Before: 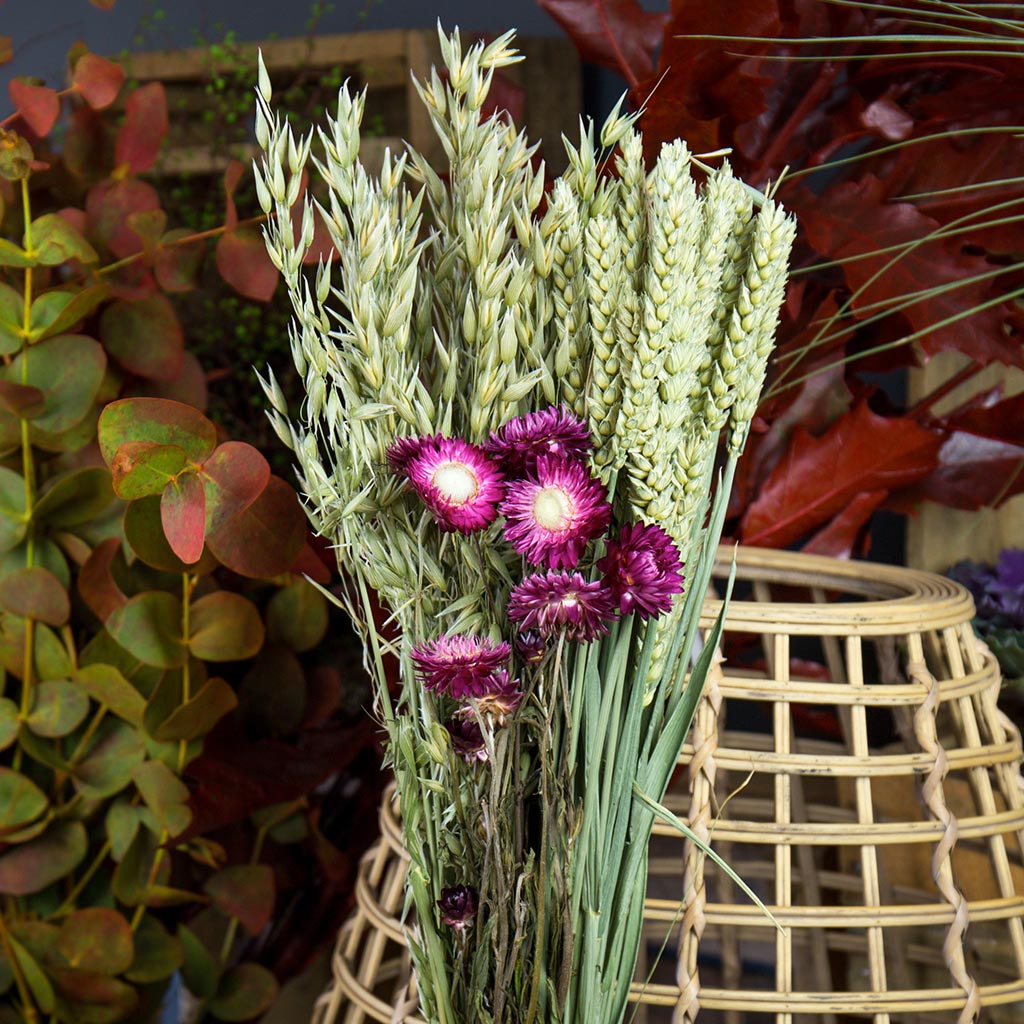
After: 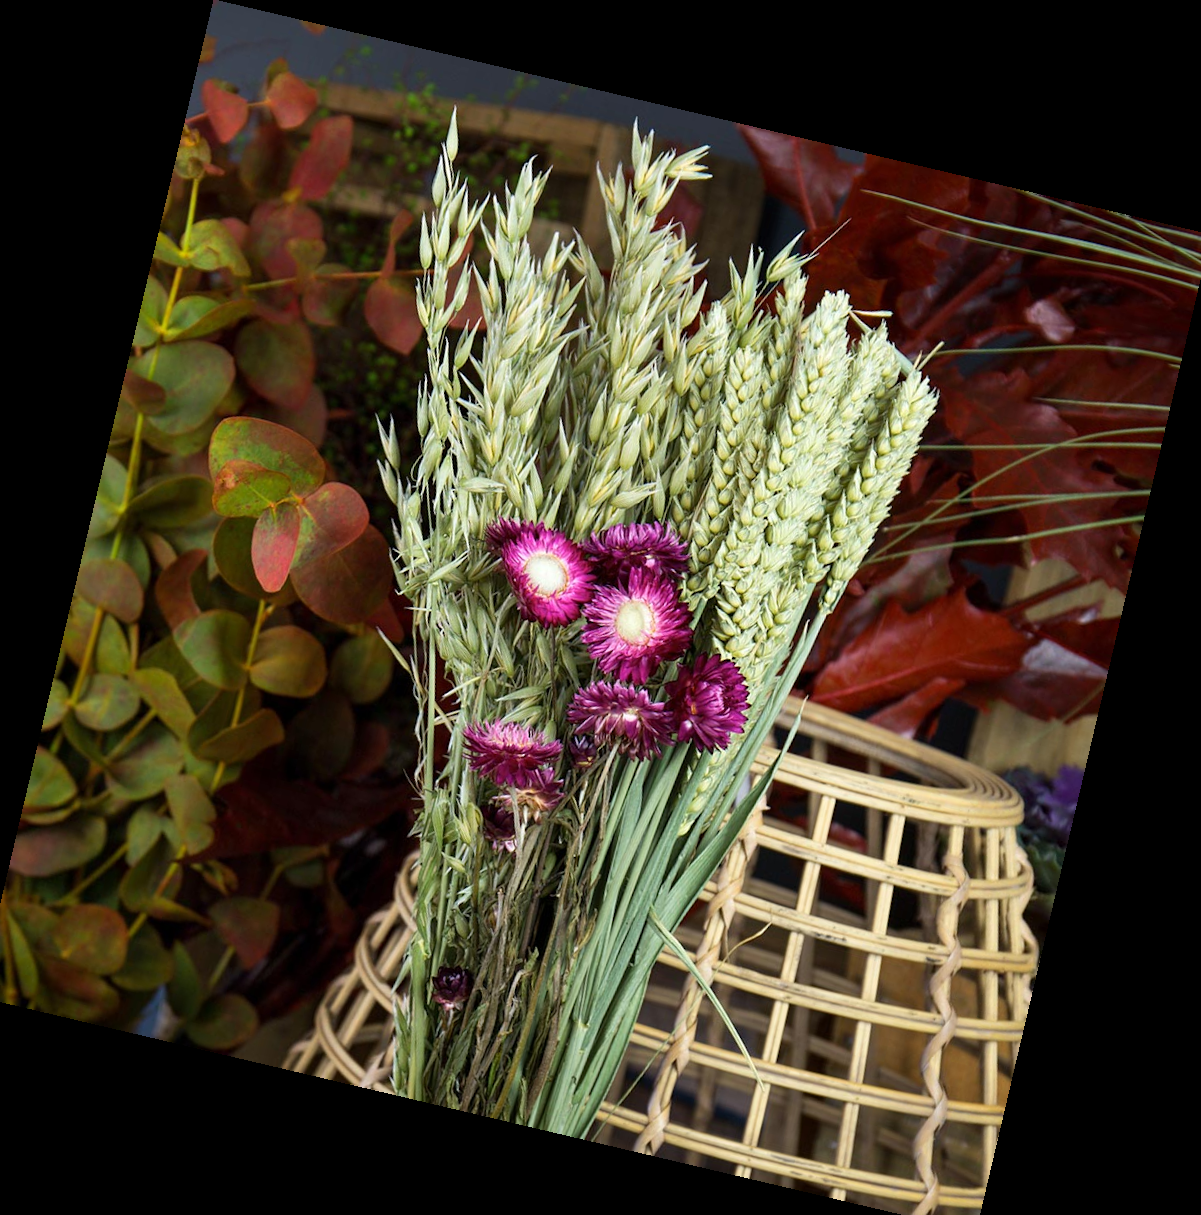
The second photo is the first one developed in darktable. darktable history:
rotate and perspective: rotation 13.27°, automatic cropping off
crop and rotate: left 1.774%, right 0.633%, bottom 1.28%
